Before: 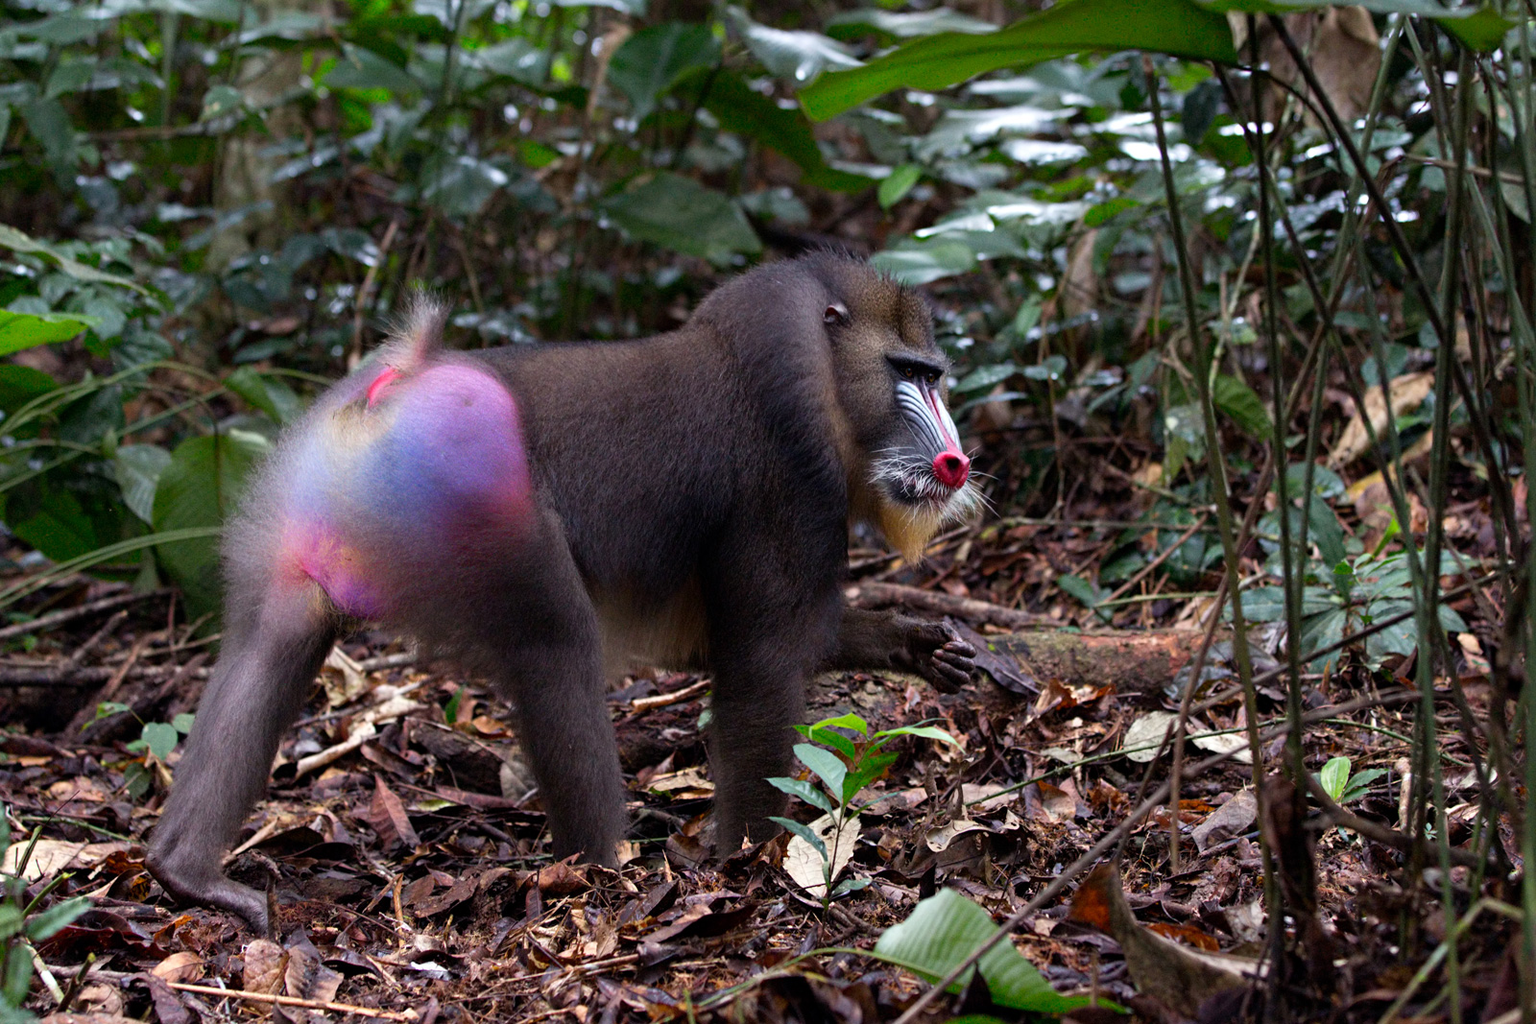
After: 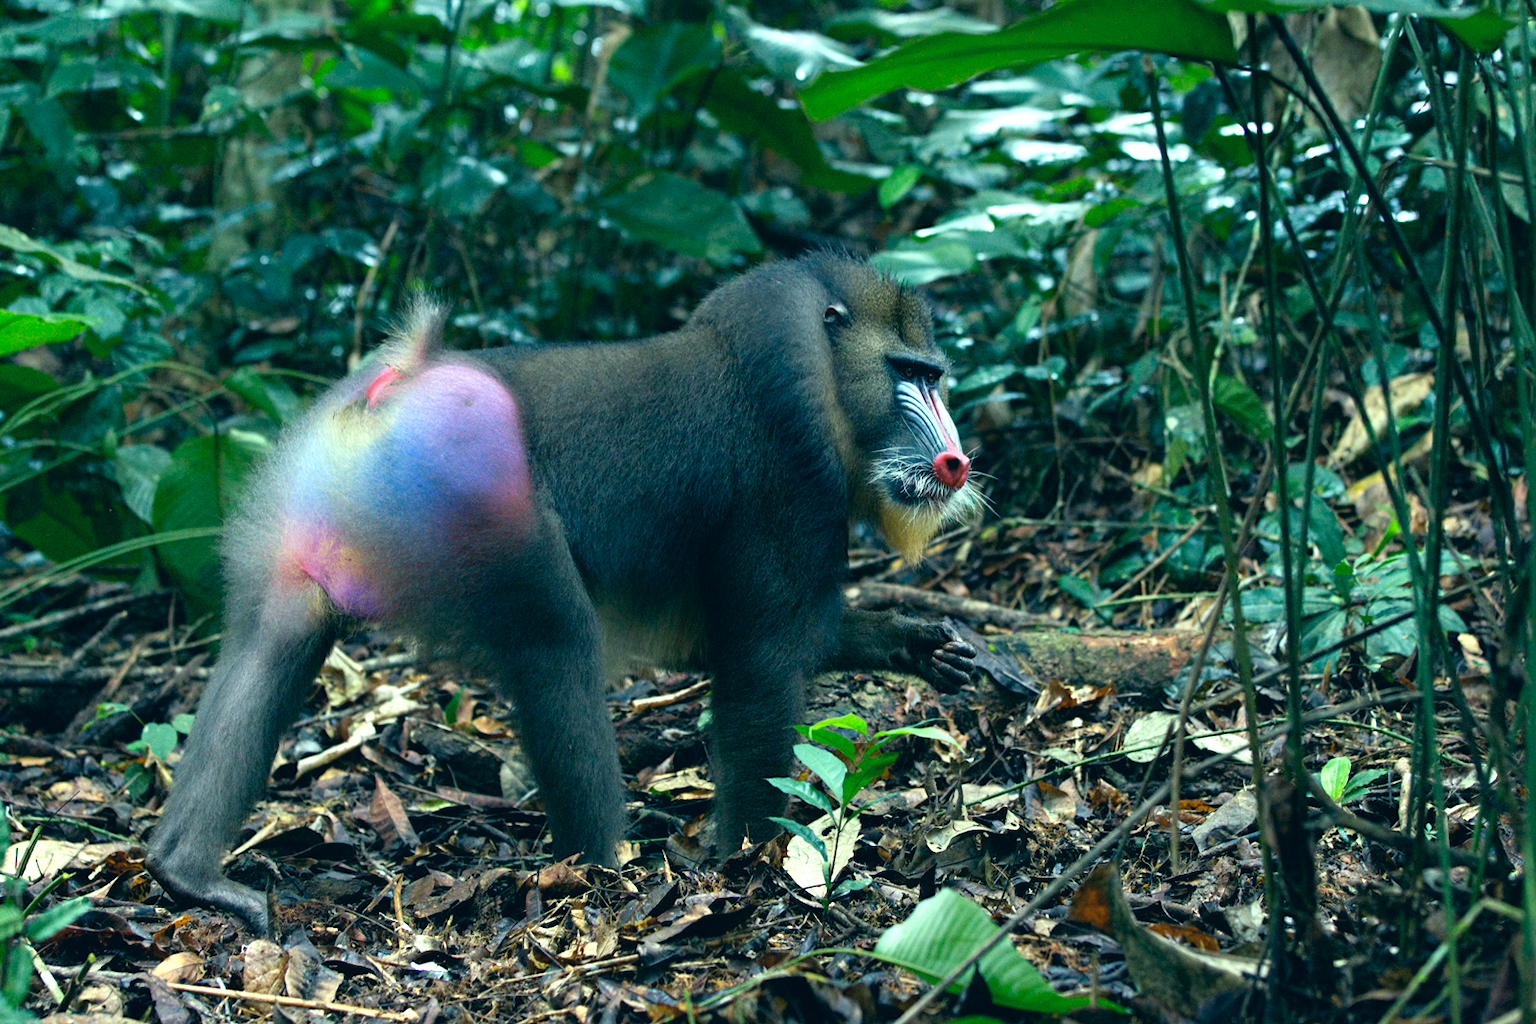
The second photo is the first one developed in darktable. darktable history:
color correction: highlights a* -19.49, highlights b* 9.79, shadows a* -20.79, shadows b* -11.56
exposure: exposure 0.521 EV, compensate highlight preservation false
